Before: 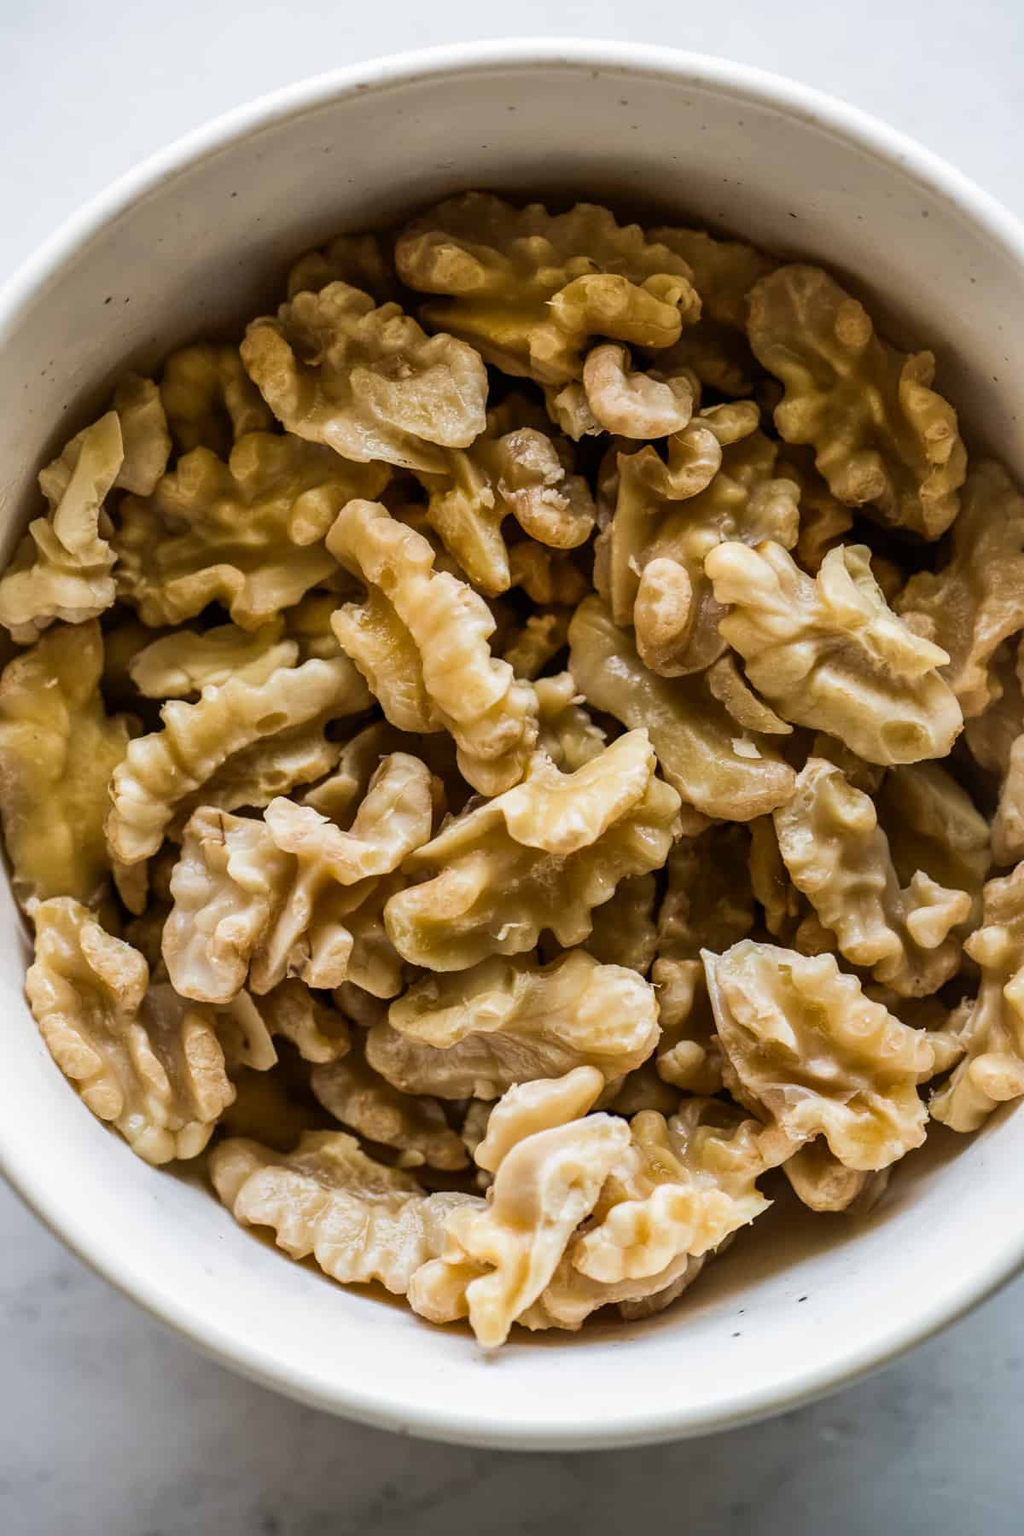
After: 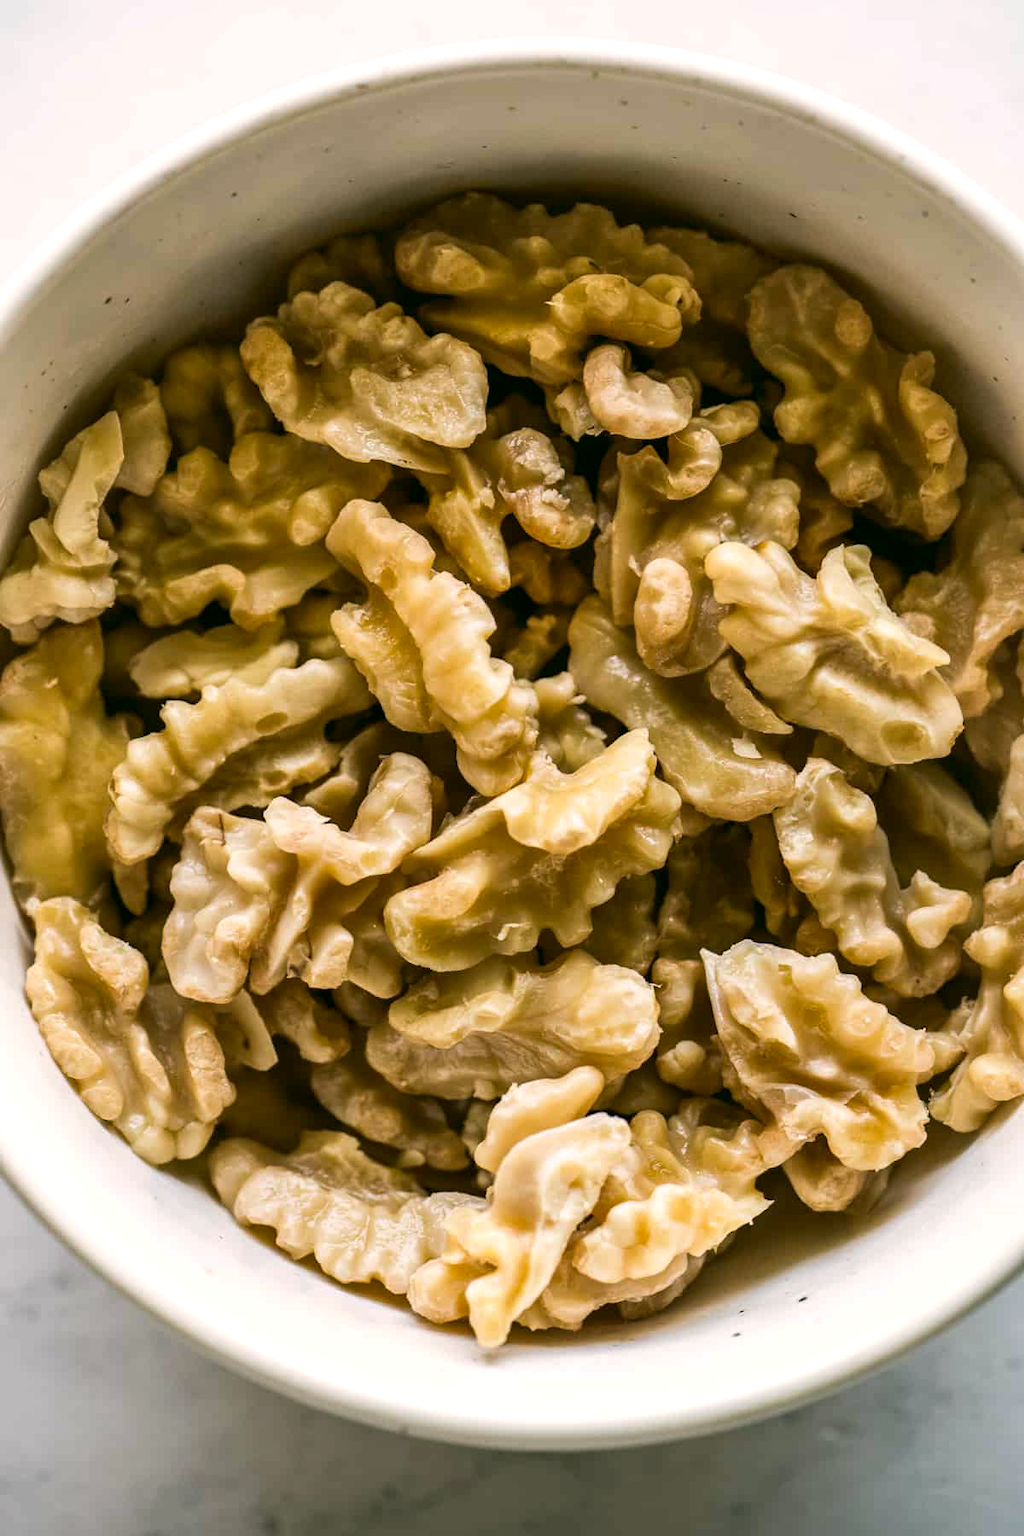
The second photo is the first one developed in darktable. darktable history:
color correction: highlights a* 4.02, highlights b* 4.98, shadows a* -7.39, shadows b* 4.82
exposure: exposure 0.212 EV, compensate exposure bias true, compensate highlight preservation false
